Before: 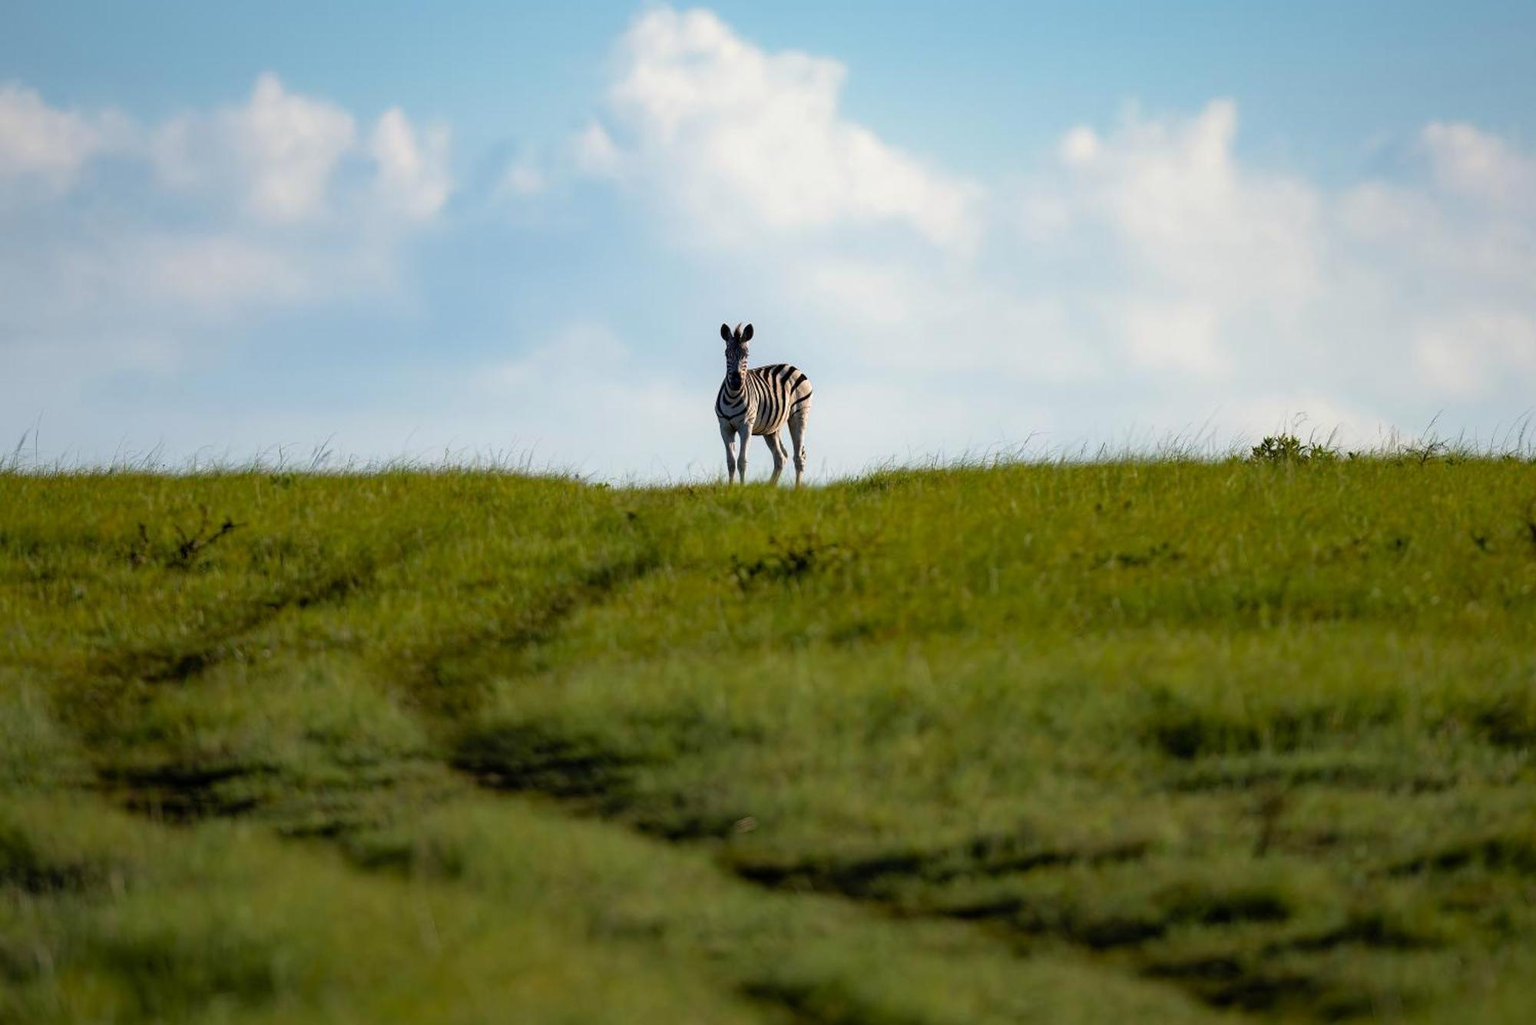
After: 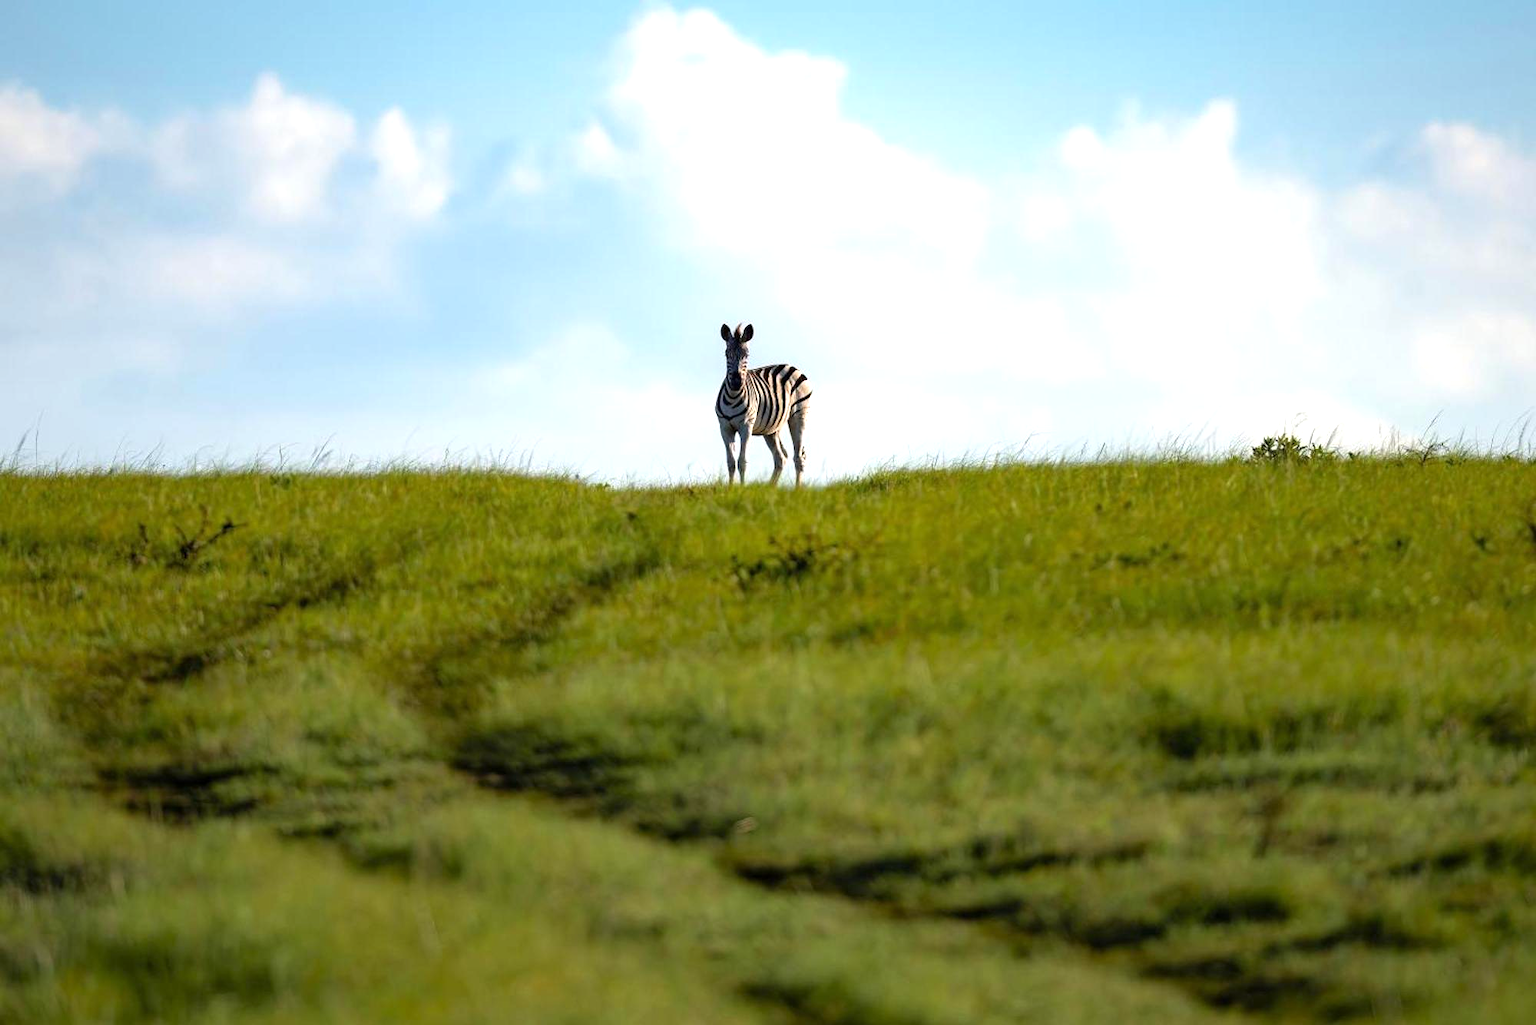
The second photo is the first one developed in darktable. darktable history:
exposure "Extra Printing Brightness": exposure 0.636 EV, compensate highlight preservation false
